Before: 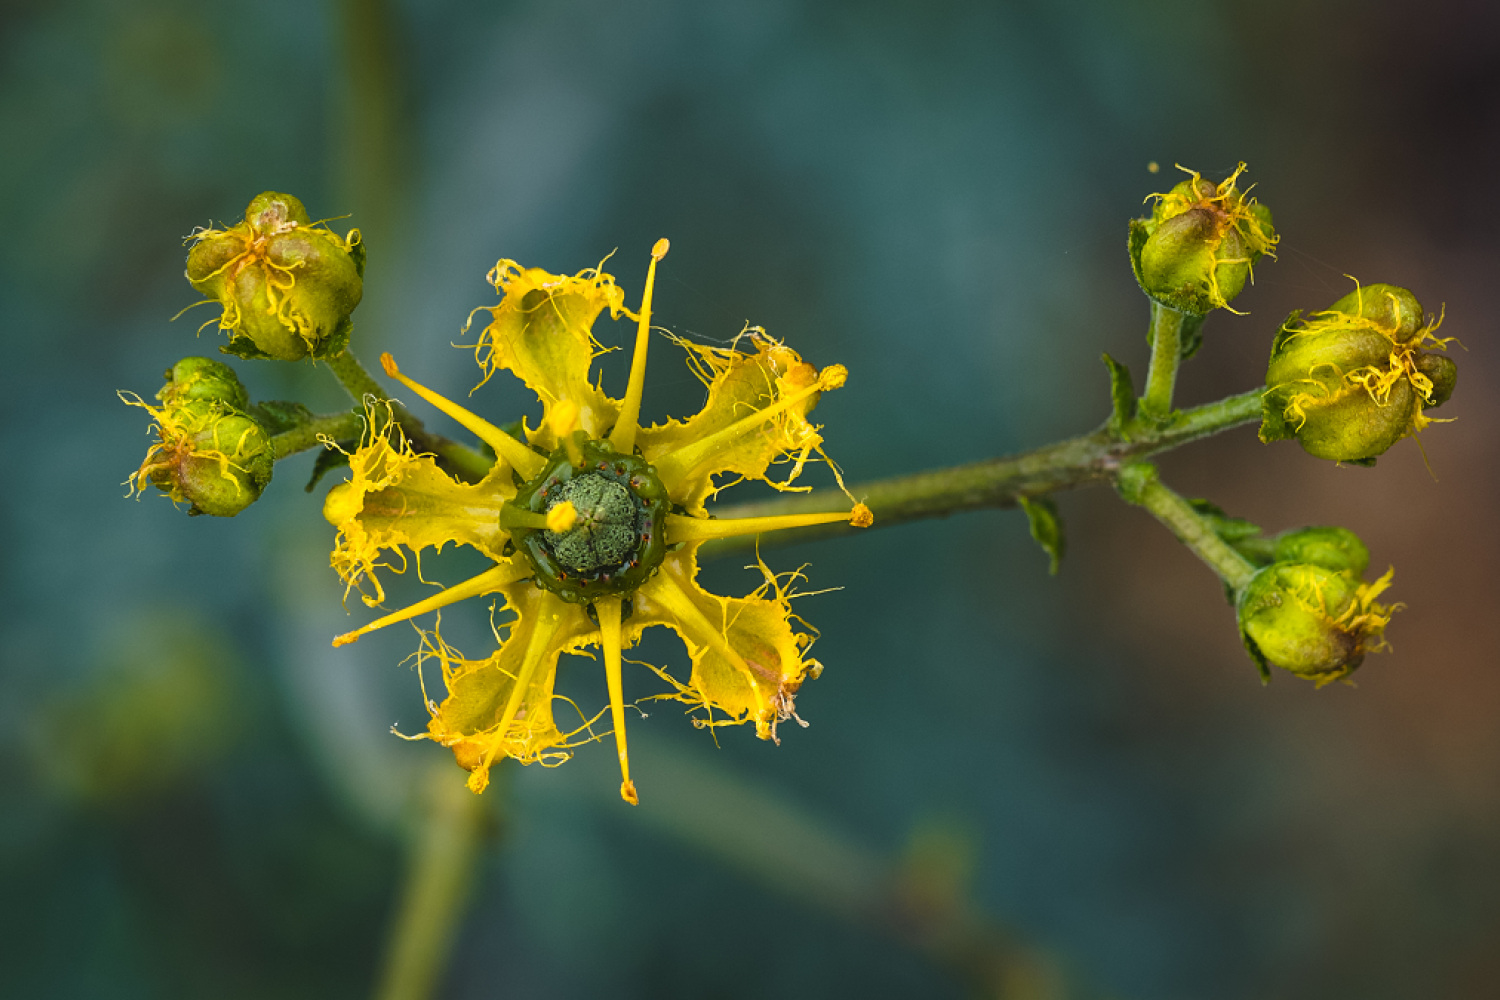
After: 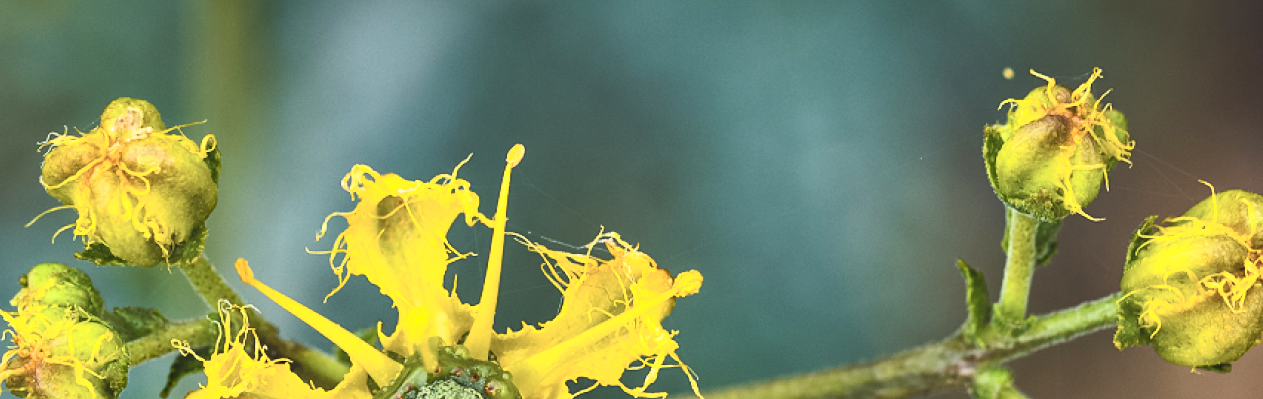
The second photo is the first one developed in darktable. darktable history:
haze removal: compatibility mode true, adaptive false
crop and rotate: left 9.717%, top 9.456%, right 6.044%, bottom 50.559%
contrast brightness saturation: contrast 0.382, brightness 0.544
